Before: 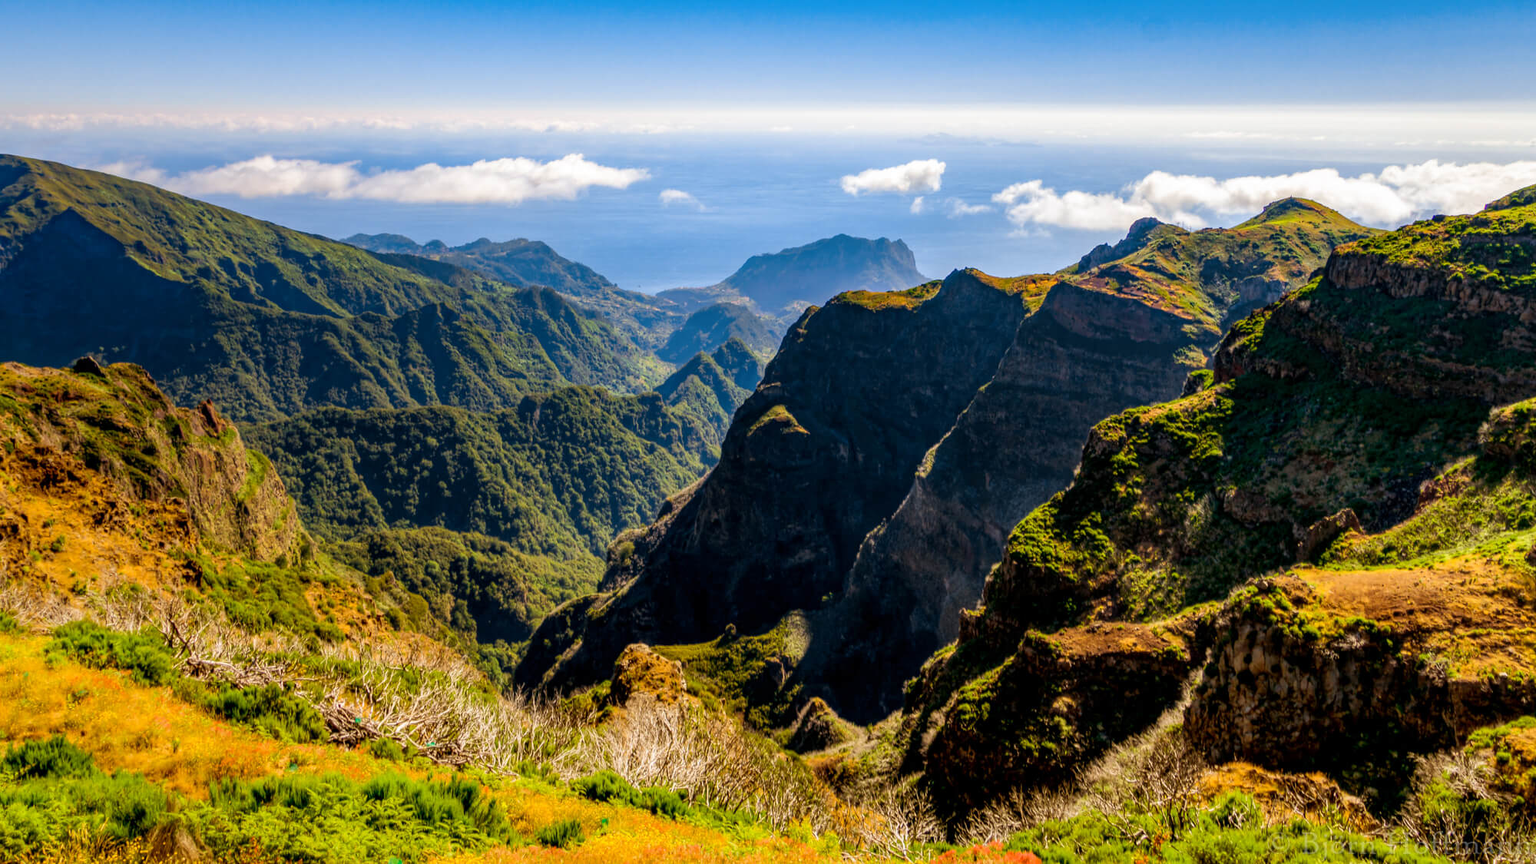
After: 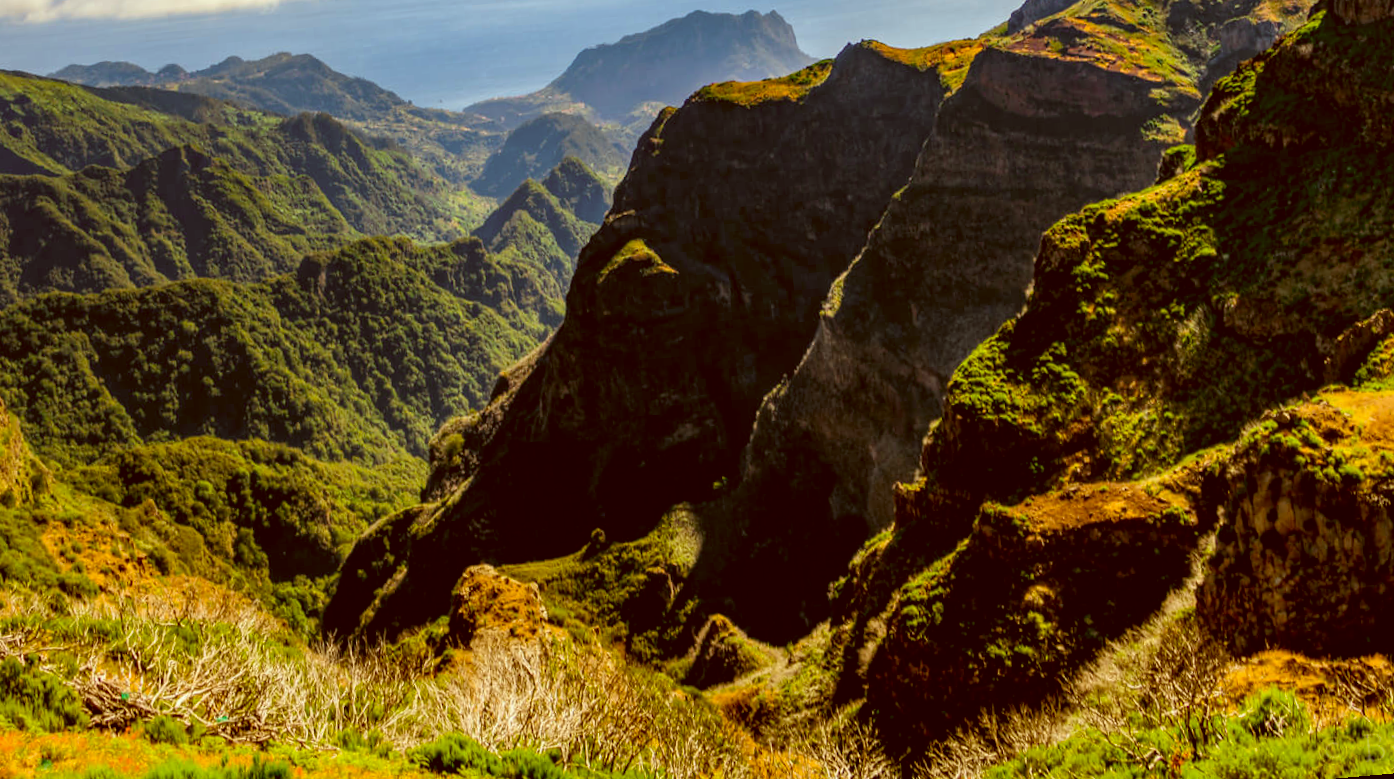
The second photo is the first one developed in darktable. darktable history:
crop: left 16.871%, top 22.857%, right 9.116%
rotate and perspective: rotation -5°, crop left 0.05, crop right 0.952, crop top 0.11, crop bottom 0.89
color correction: highlights a* -5.94, highlights b* 9.48, shadows a* 10.12, shadows b* 23.94
